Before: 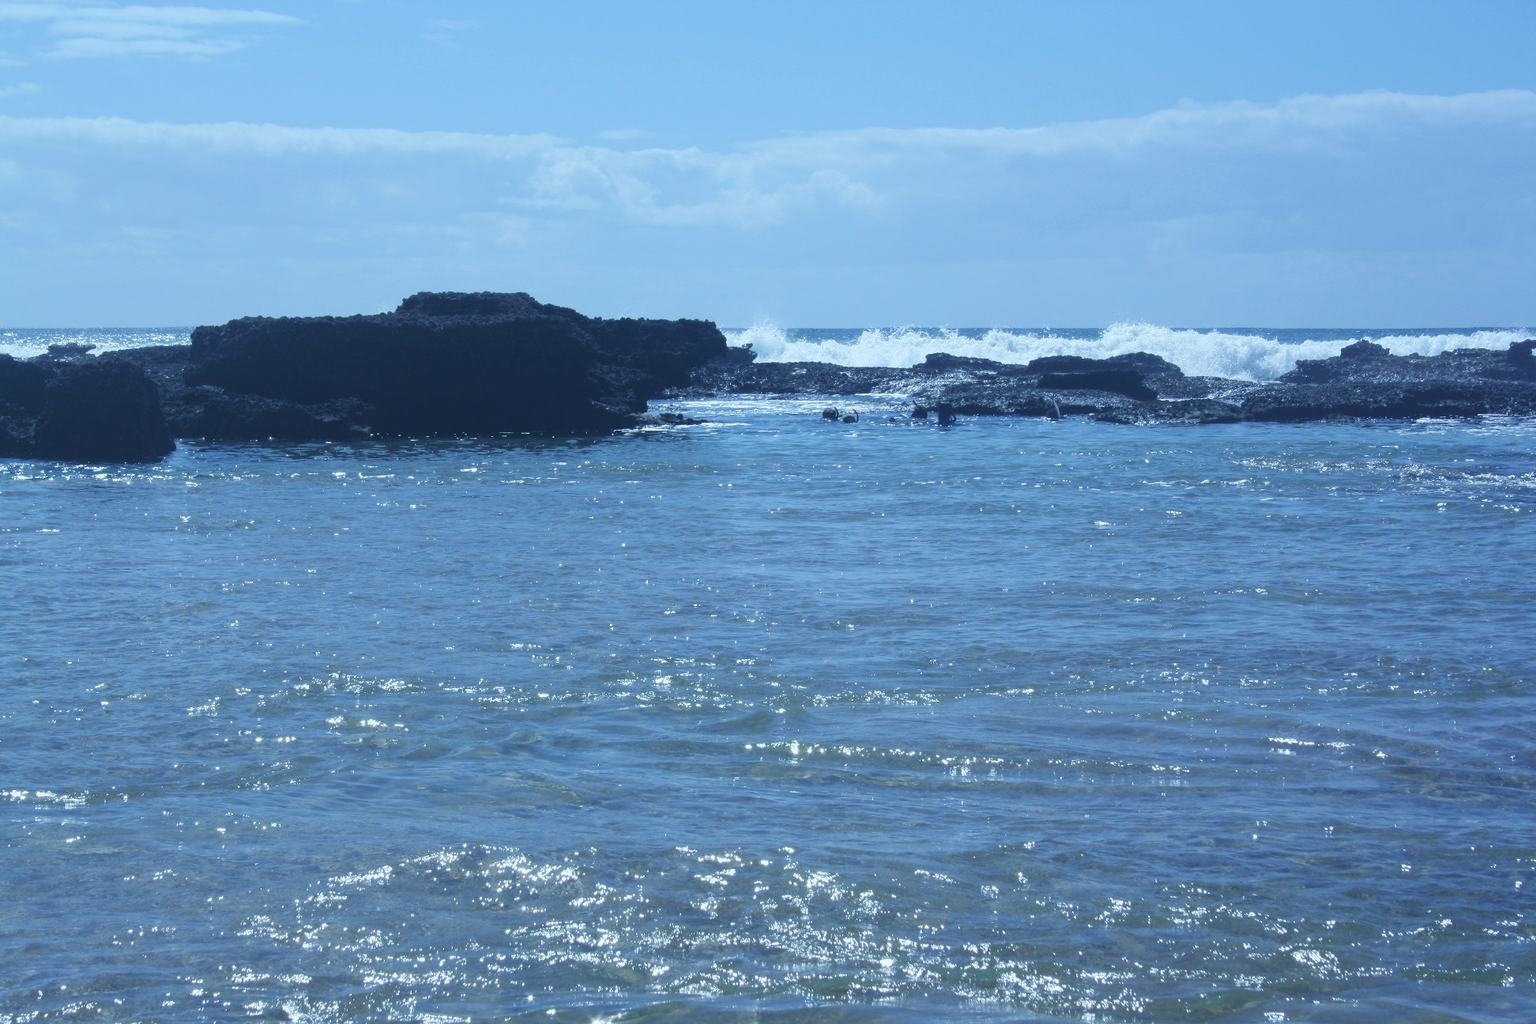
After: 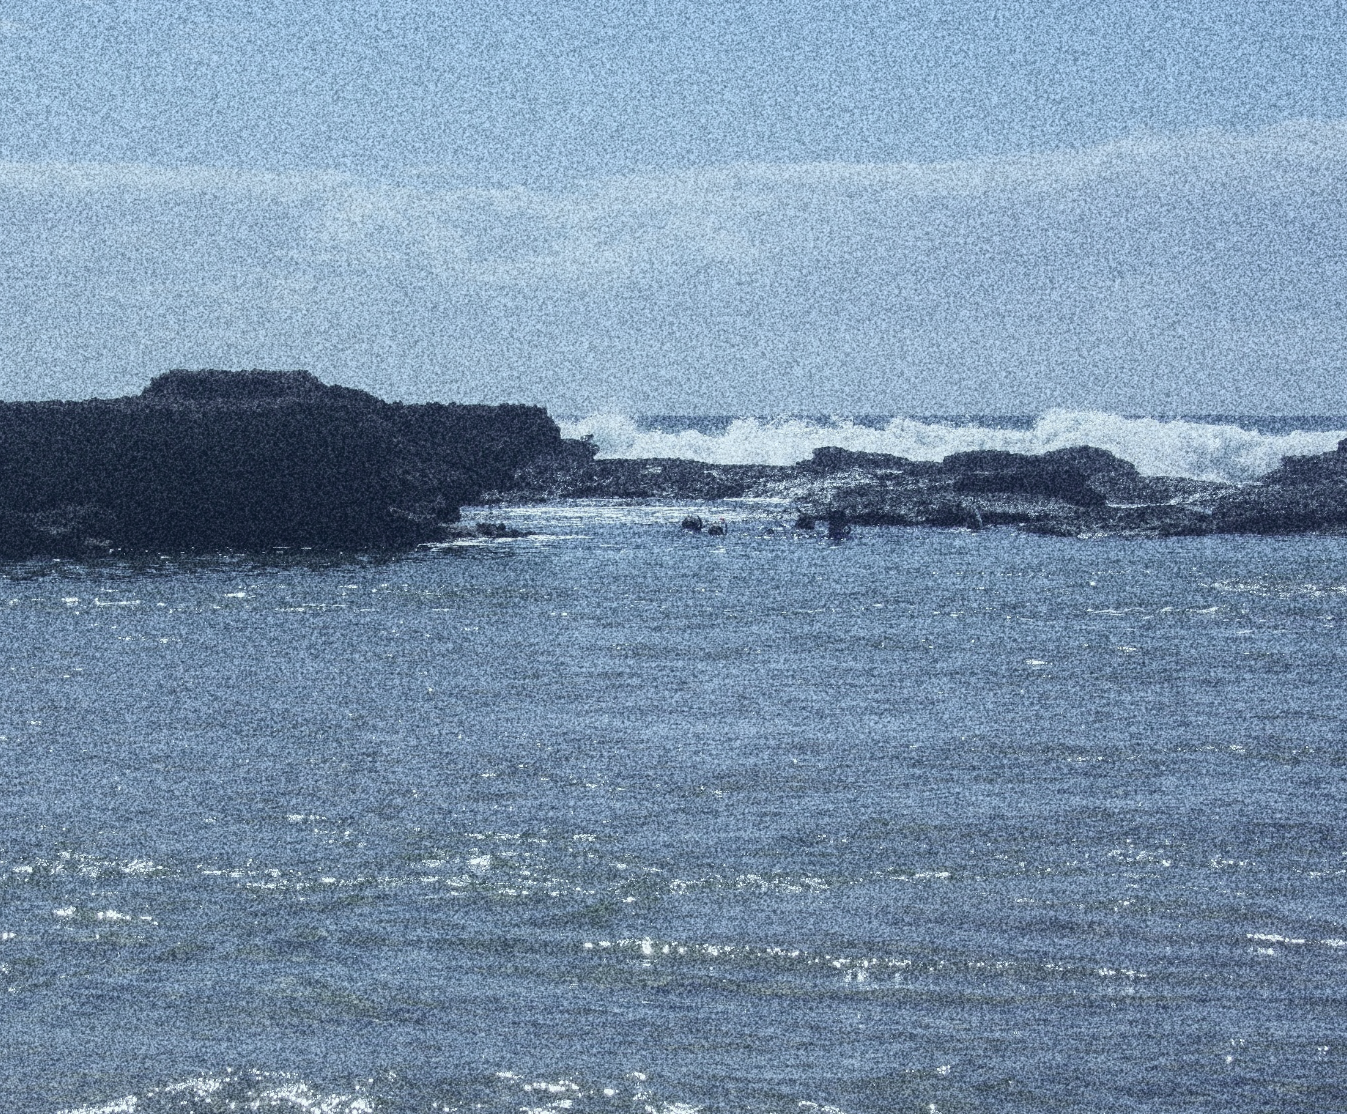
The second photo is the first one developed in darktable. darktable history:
grain: coarseness 30.02 ISO, strength 100%
crop: left 18.479%, right 12.2%, bottom 13.971%
exposure: black level correction 0.009, exposure 0.014 EV, compensate highlight preservation false
contrast brightness saturation: contrast -0.05, saturation -0.41
local contrast: detail 110%
